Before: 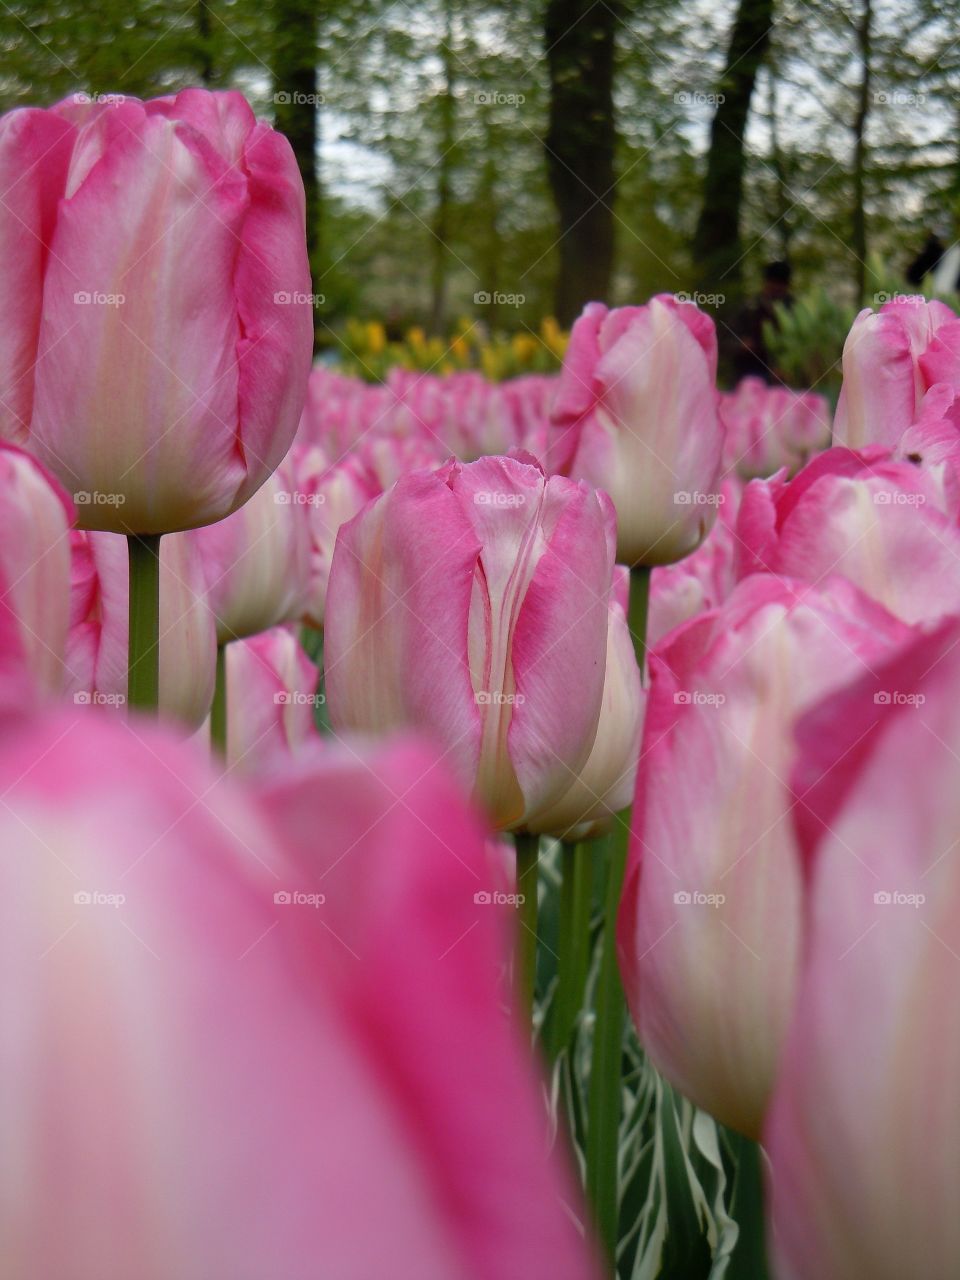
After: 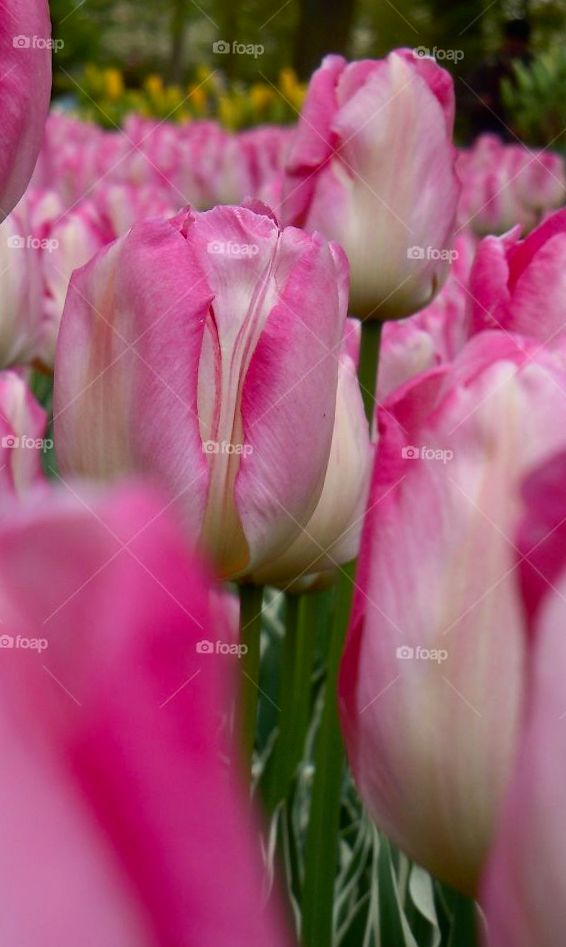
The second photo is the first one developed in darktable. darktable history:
crop and rotate: left 28.256%, top 17.734%, right 12.656%, bottom 3.573%
contrast brightness saturation: contrast 0.15, brightness -0.01, saturation 0.1
white balance: red 1, blue 1
rotate and perspective: rotation 1.57°, crop left 0.018, crop right 0.982, crop top 0.039, crop bottom 0.961
